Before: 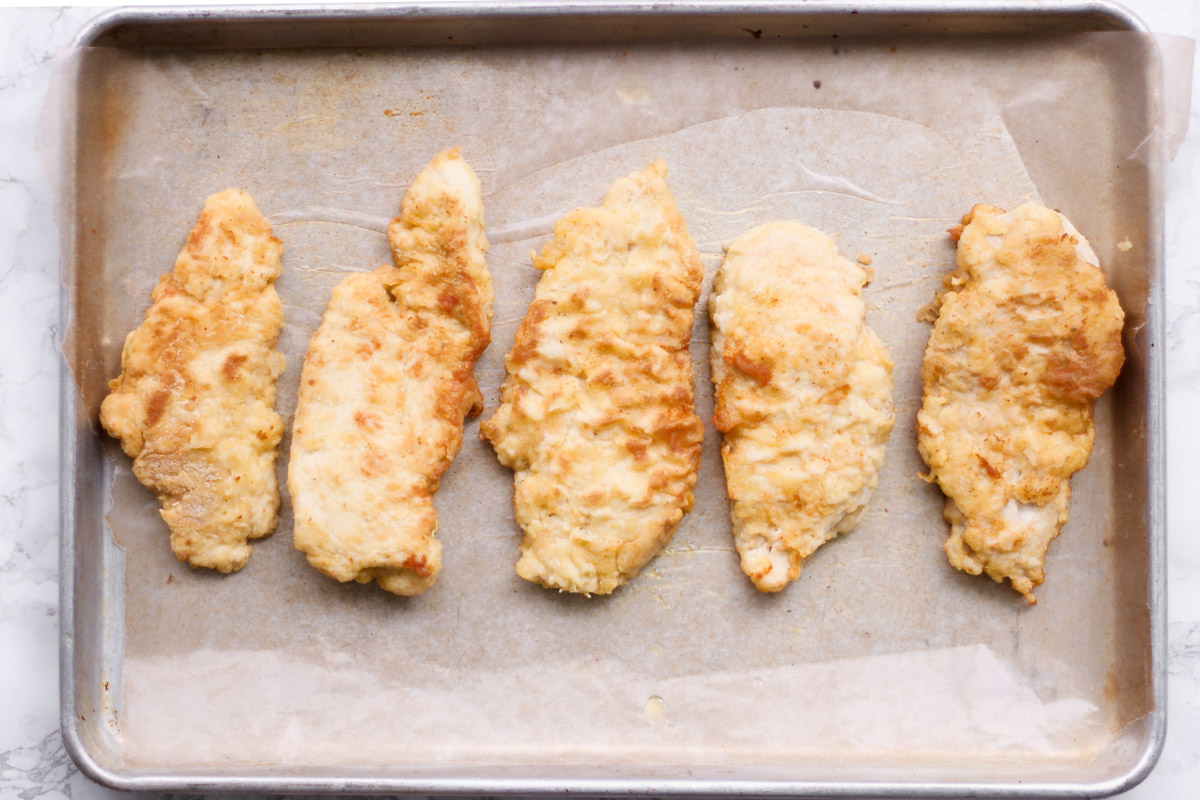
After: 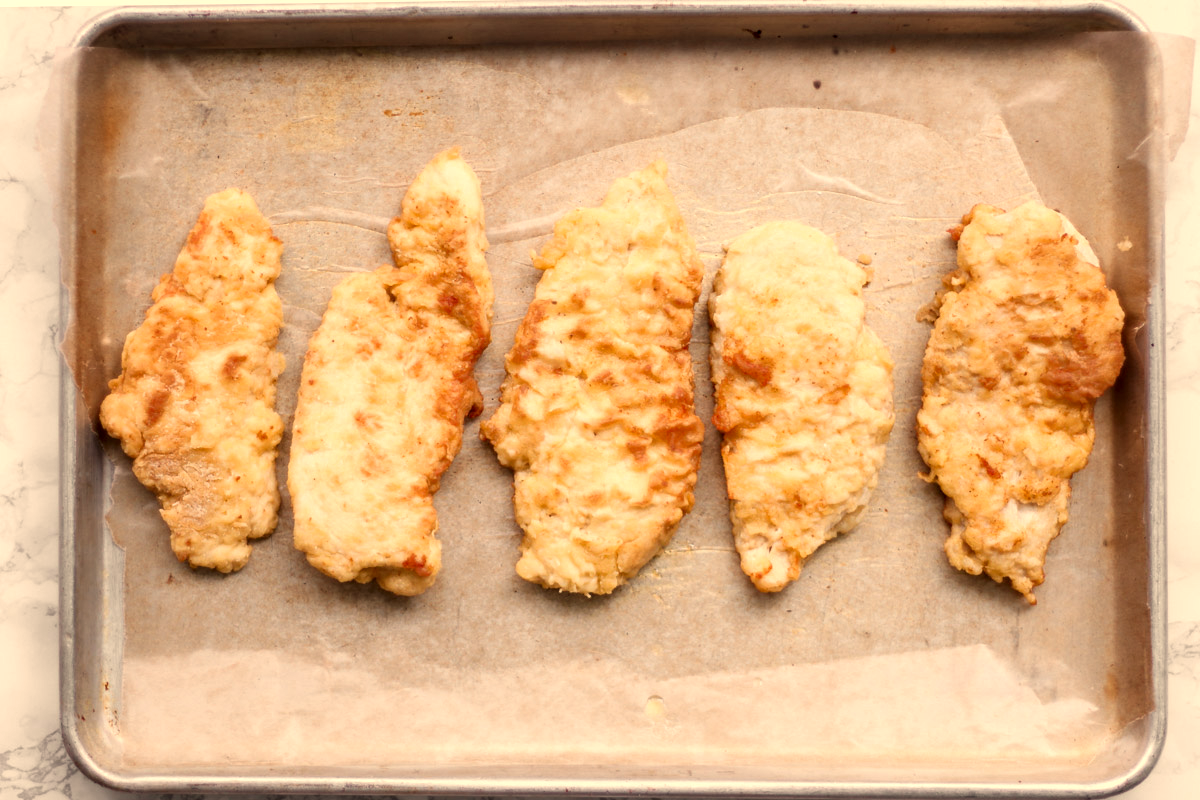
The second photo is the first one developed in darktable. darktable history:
white balance: red 1.123, blue 0.83
local contrast: detail 130%
